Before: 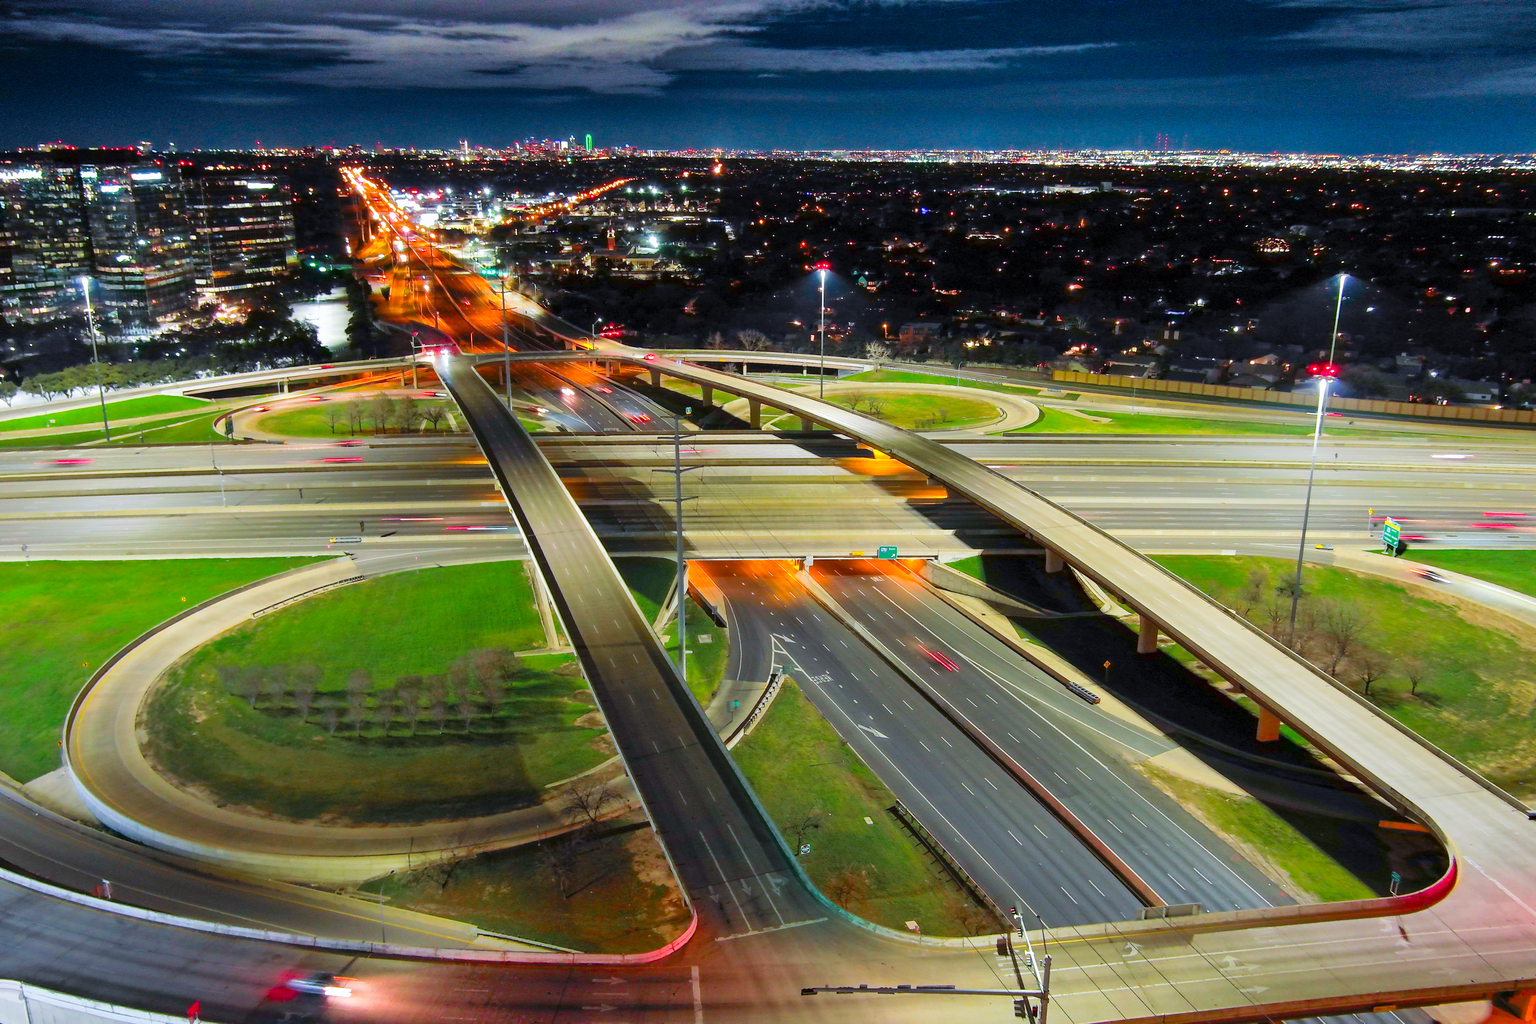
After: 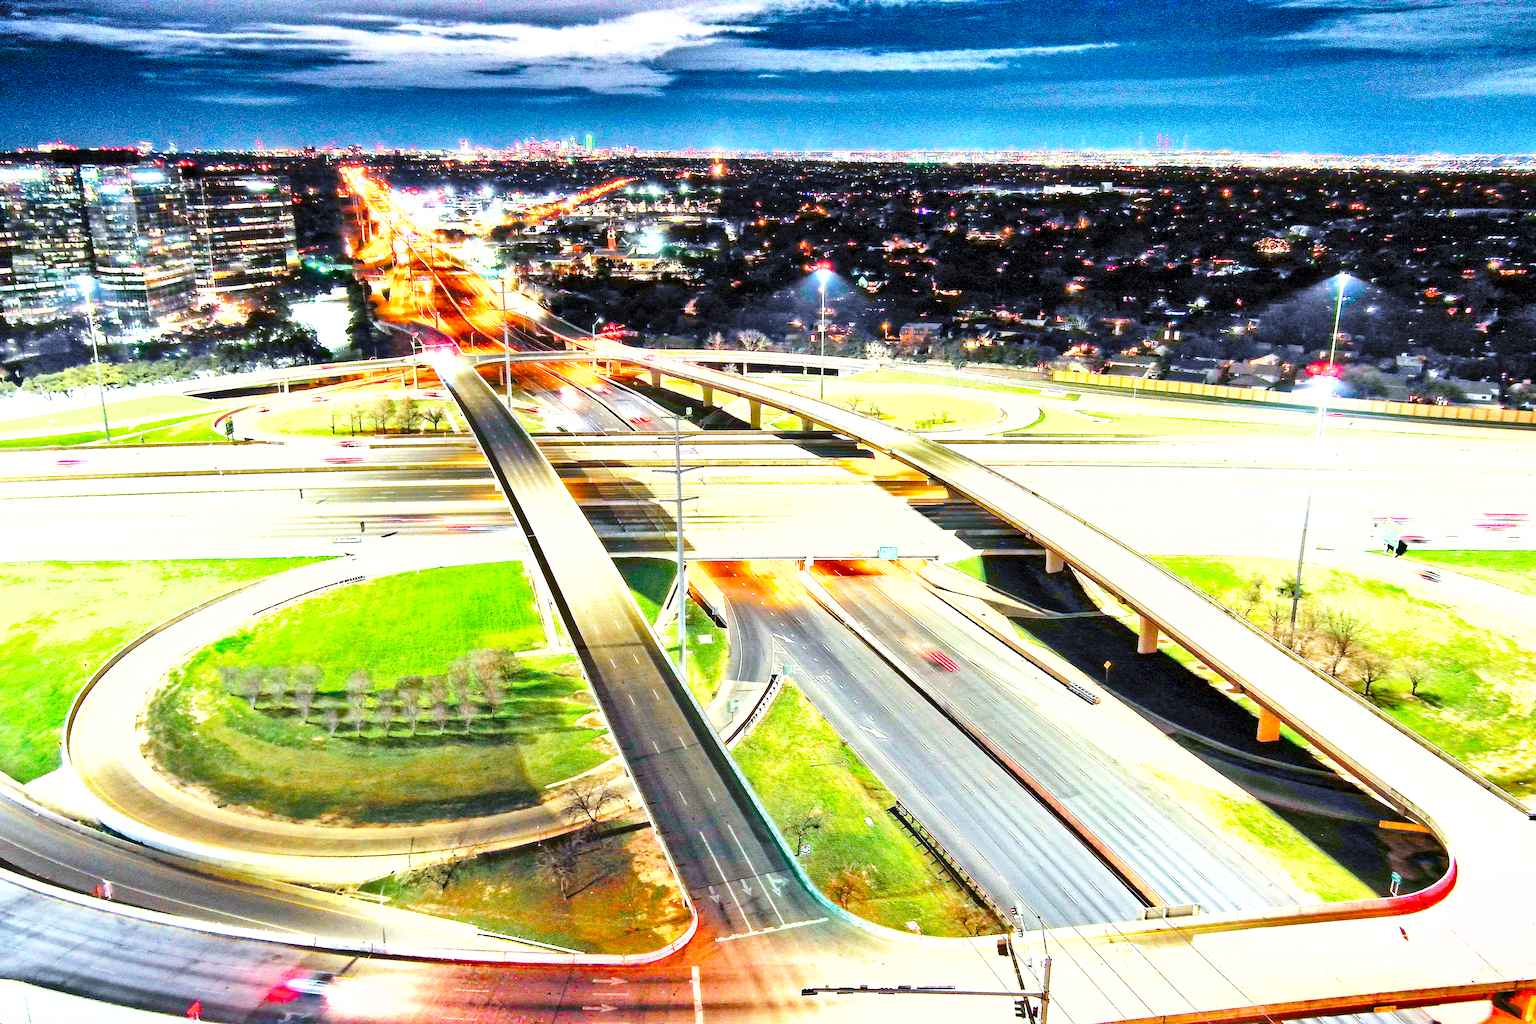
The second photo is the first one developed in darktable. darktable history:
sharpen: on, module defaults
base curve: curves: ch0 [(0, 0) (0.028, 0.03) (0.121, 0.232) (0.46, 0.748) (0.859, 0.968) (1, 1)], preserve colors none
shadows and highlights: low approximation 0.01, soften with gaussian
exposure: black level correction 0.001, exposure 1.735 EV, compensate highlight preservation false
local contrast: mode bilateral grid, contrast 20, coarseness 50, detail 120%, midtone range 0.2
levels: levels [0.031, 0.5, 0.969]
